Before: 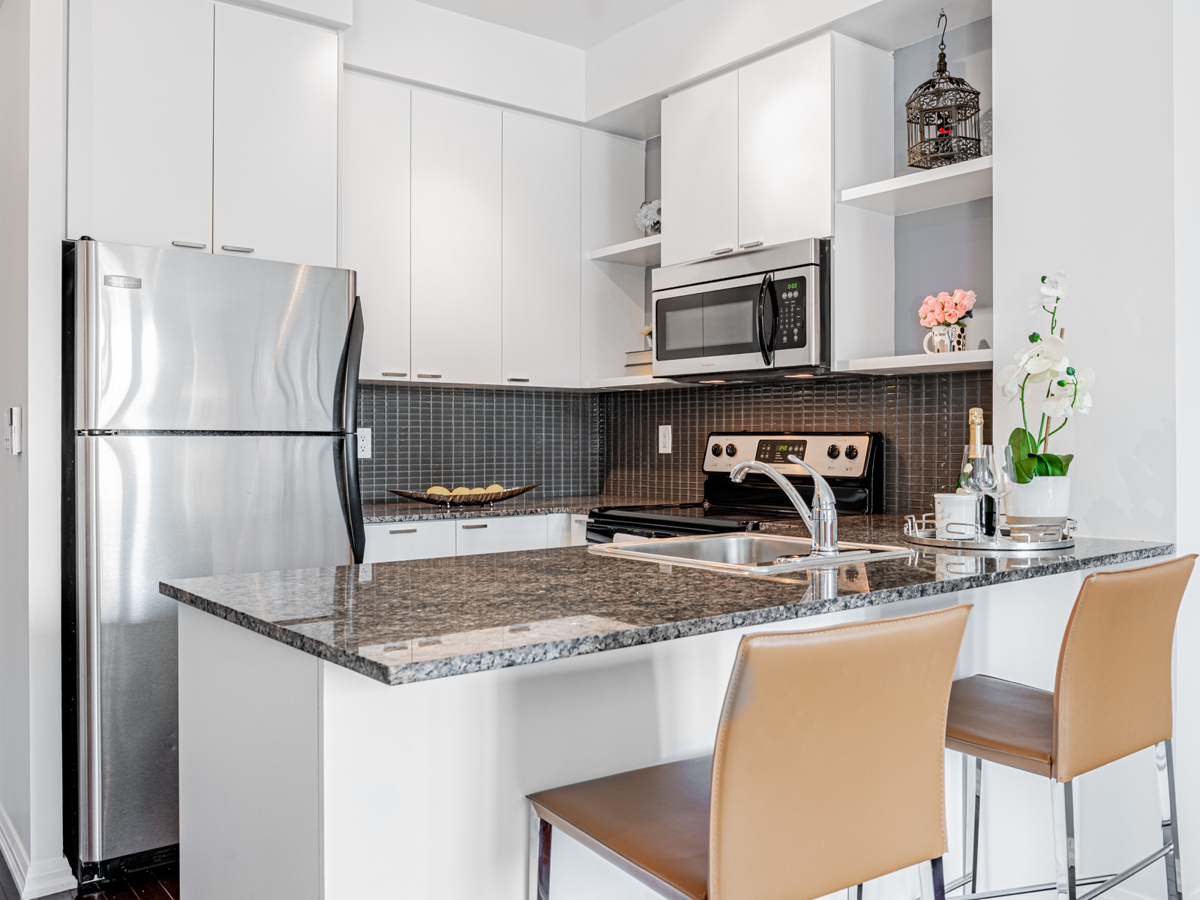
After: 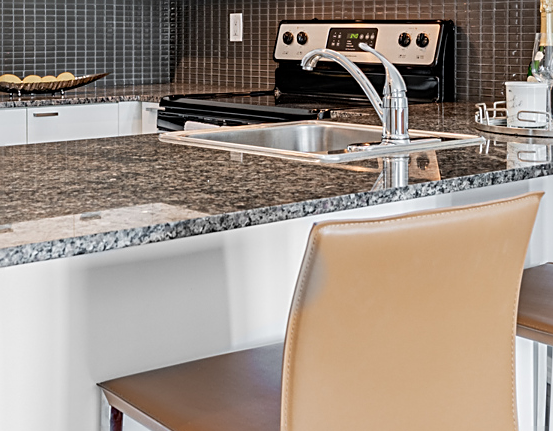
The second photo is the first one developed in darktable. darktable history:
sharpen: on, module defaults
crop: left 35.809%, top 45.869%, right 18.062%, bottom 6.165%
